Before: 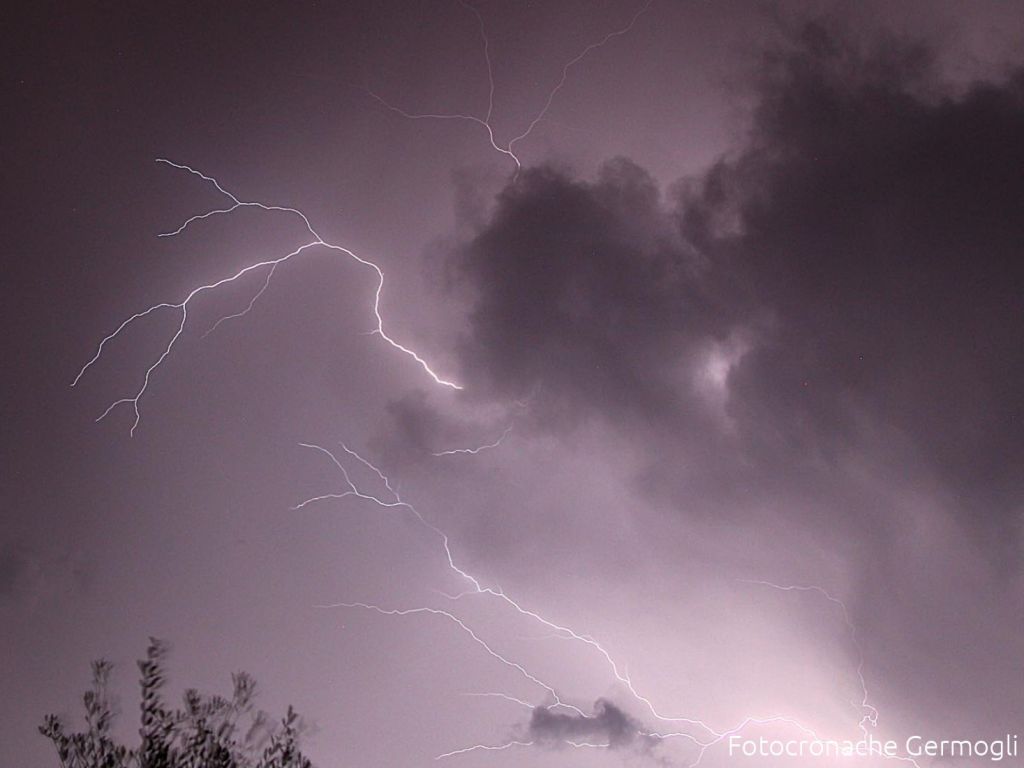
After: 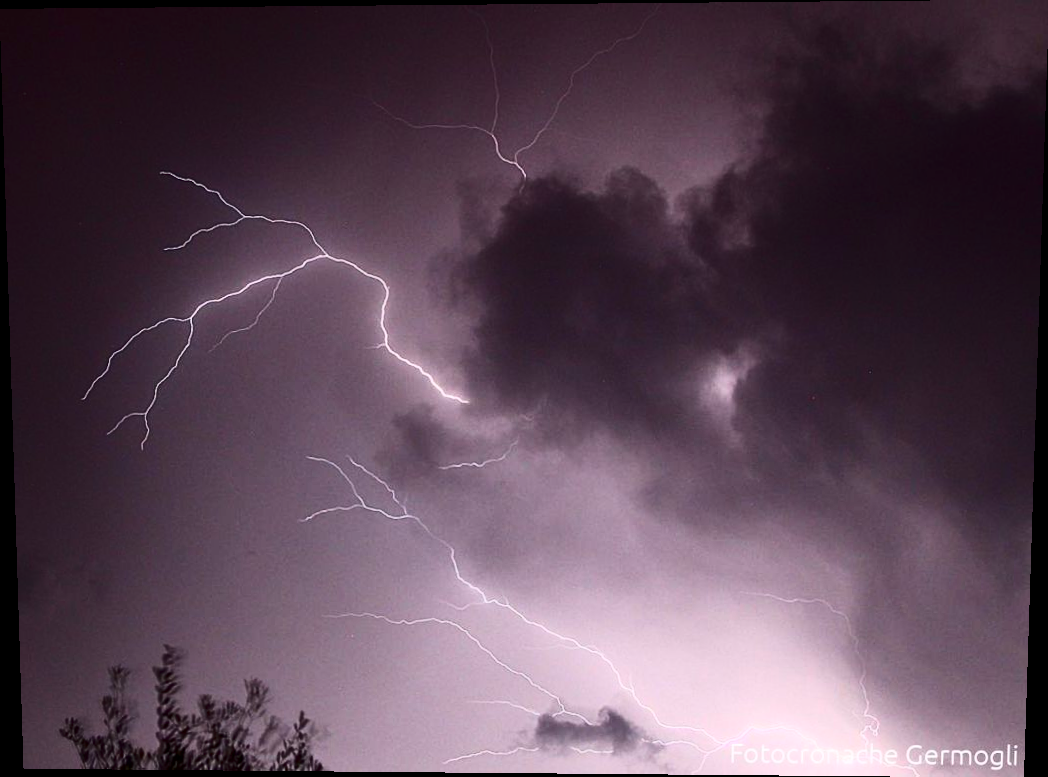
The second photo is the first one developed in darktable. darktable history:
rotate and perspective: lens shift (vertical) 0.048, lens shift (horizontal) -0.024, automatic cropping off
contrast brightness saturation: contrast 0.32, brightness -0.08, saturation 0.17
